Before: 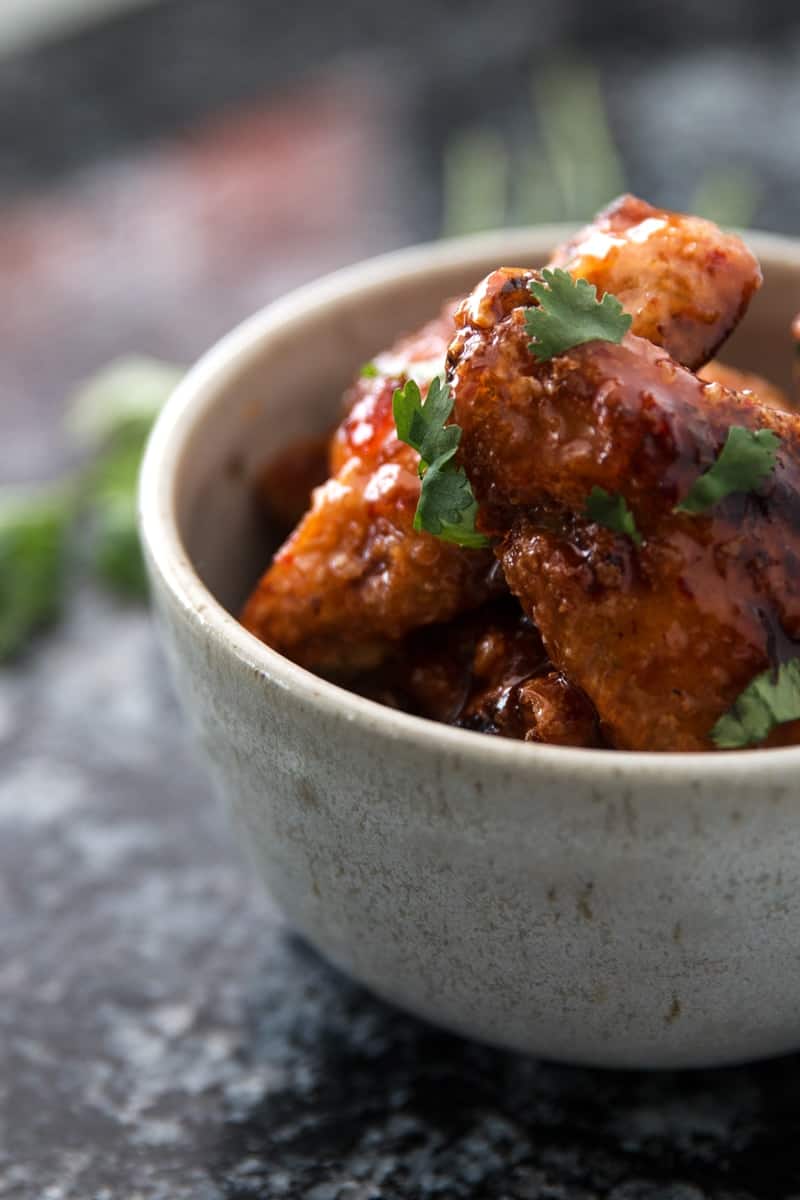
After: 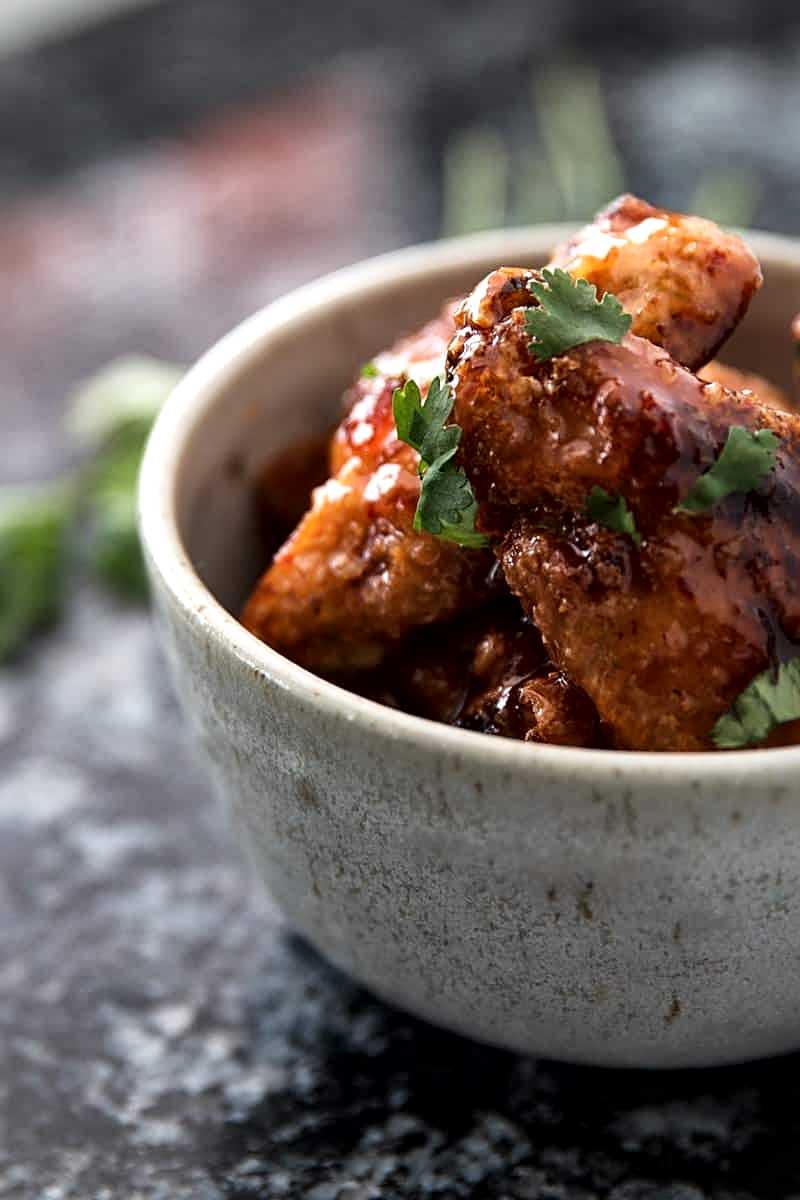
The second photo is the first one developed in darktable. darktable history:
sharpen: on, module defaults
local contrast: mode bilateral grid, contrast 24, coarseness 46, detail 151%, midtone range 0.2
